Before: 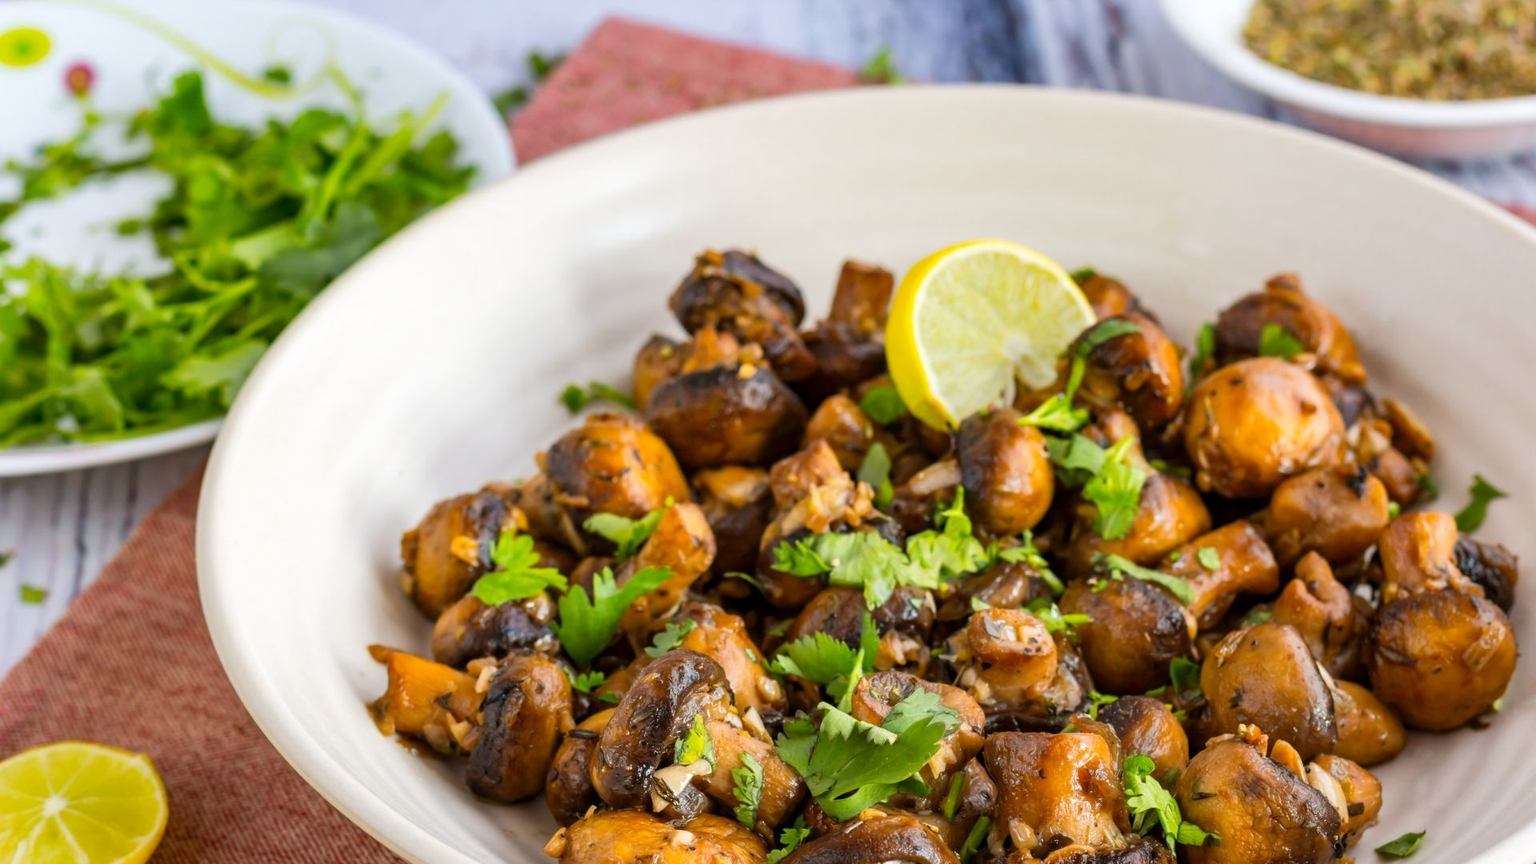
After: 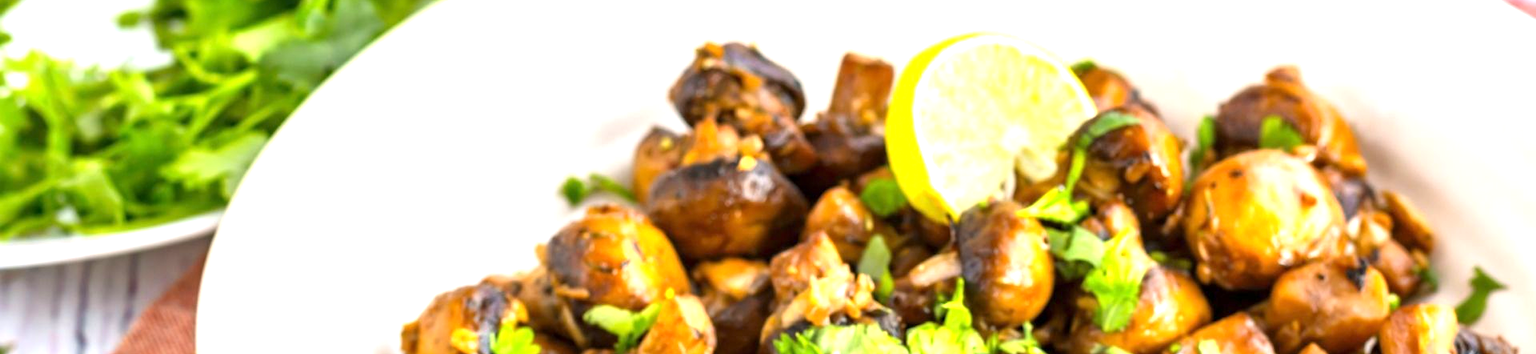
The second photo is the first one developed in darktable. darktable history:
crop and rotate: top 24.153%, bottom 34.766%
exposure: exposure 1.094 EV, compensate exposure bias true, compensate highlight preservation false
